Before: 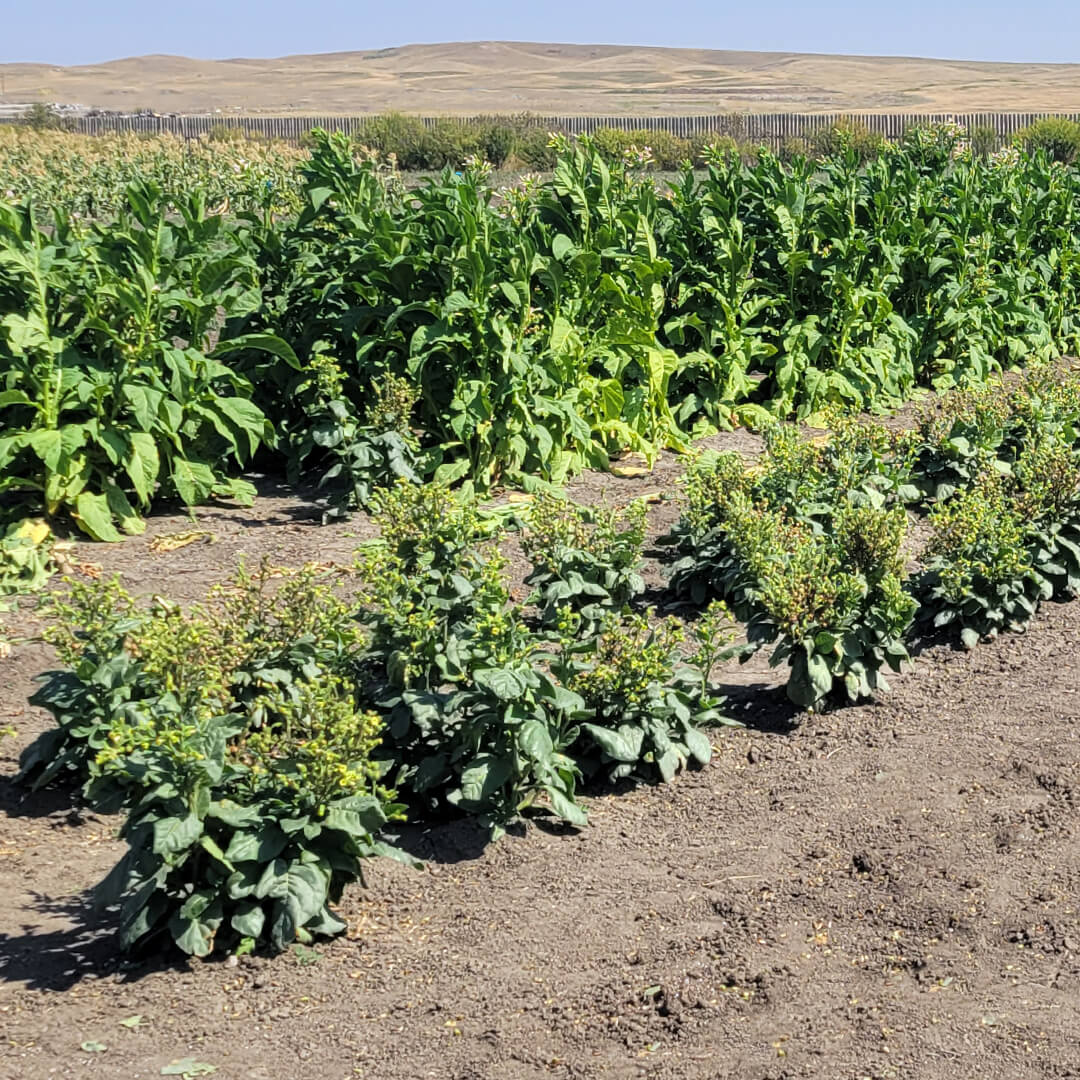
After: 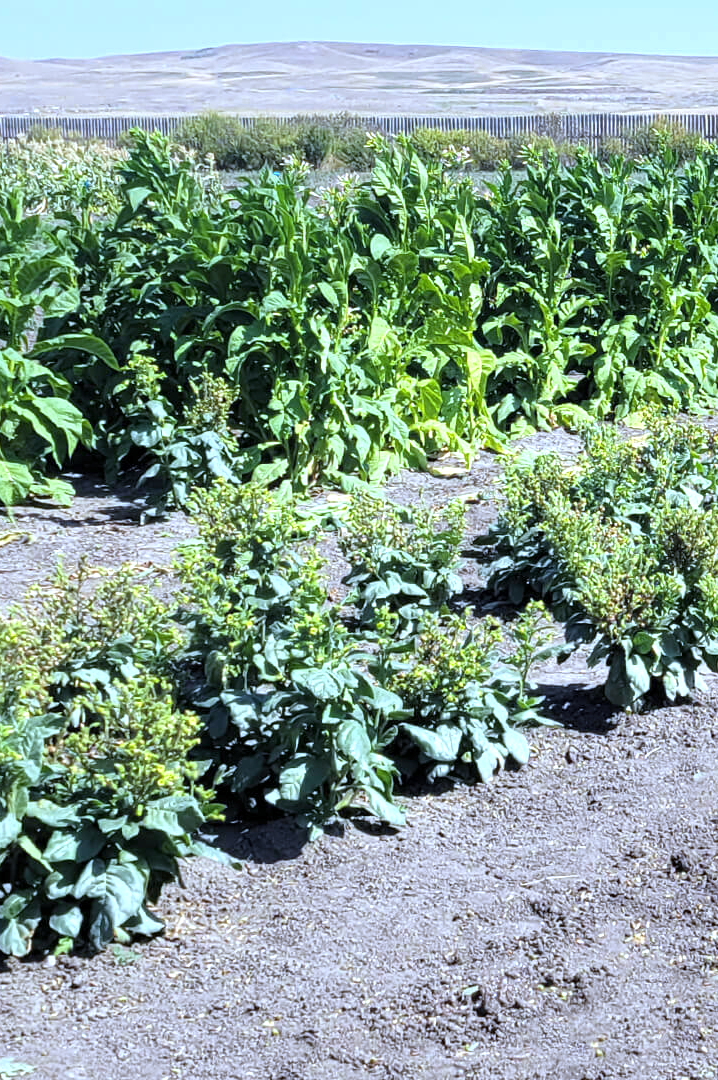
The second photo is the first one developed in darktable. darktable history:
exposure: exposure 0.6 EV, compensate highlight preservation false
white balance: red 0.871, blue 1.249
crop: left 16.899%, right 16.556%
